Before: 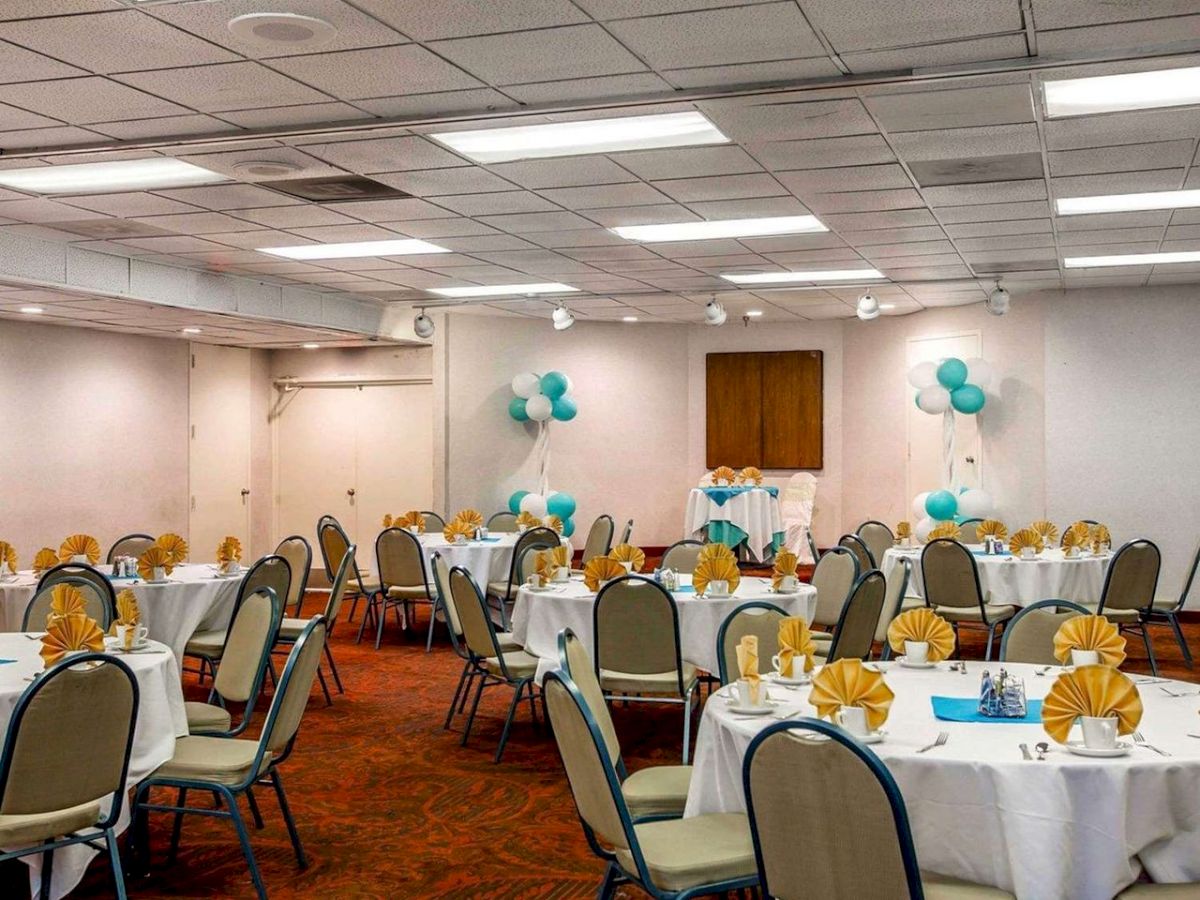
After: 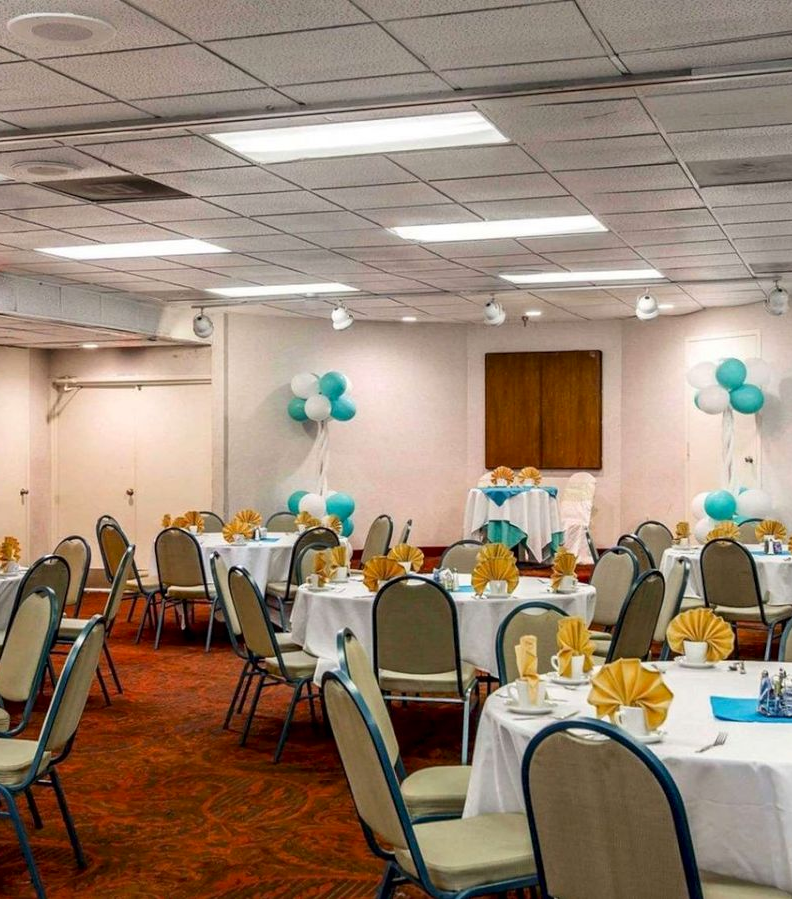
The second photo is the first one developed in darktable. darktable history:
contrast brightness saturation: contrast 0.08, saturation 0.02
crop and rotate: left 18.442%, right 15.508%
